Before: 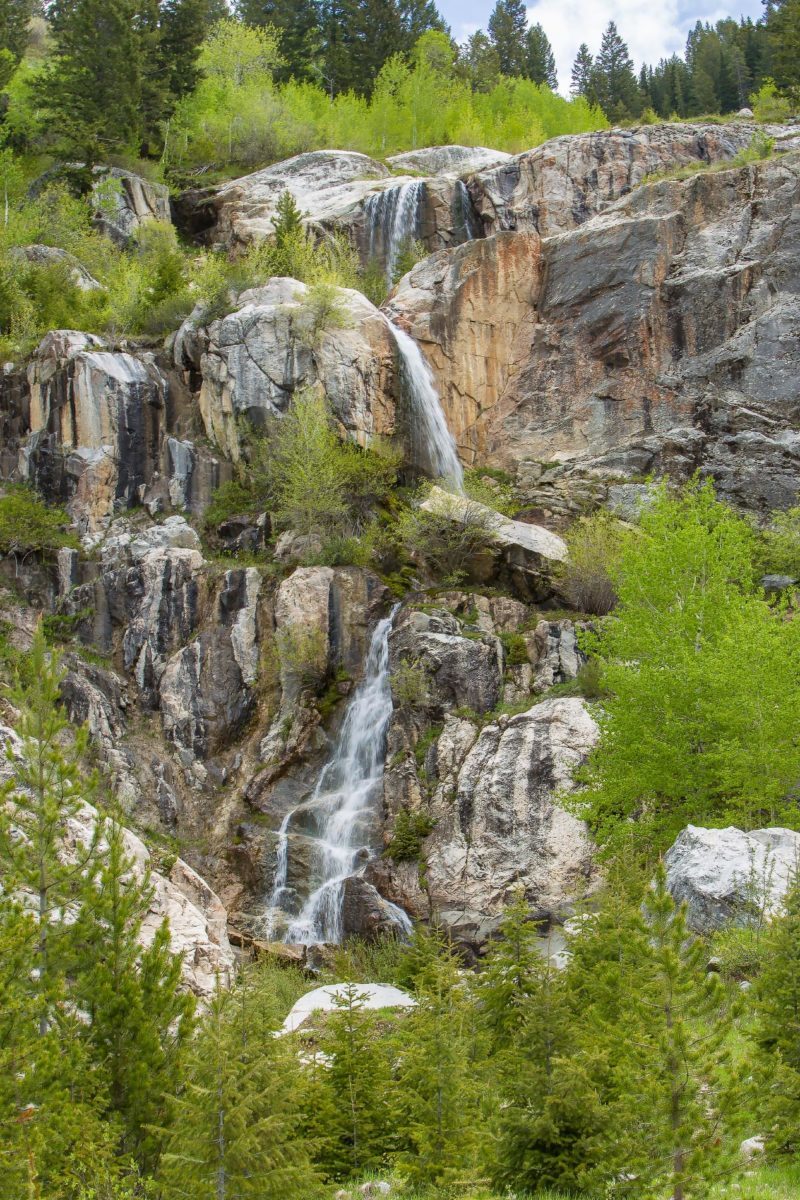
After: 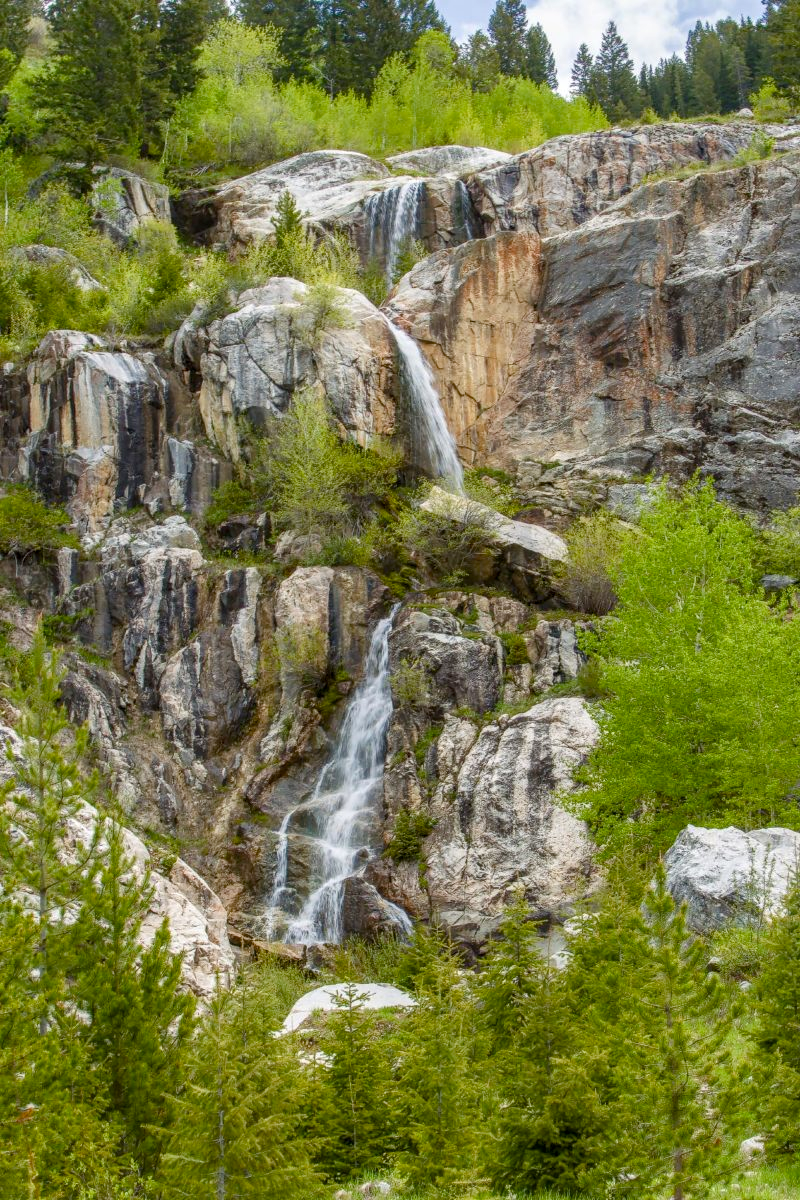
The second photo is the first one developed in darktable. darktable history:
local contrast: detail 117%
color balance rgb: perceptual saturation grading › global saturation 20%, perceptual saturation grading › highlights -25%, perceptual saturation grading › shadows 25%
